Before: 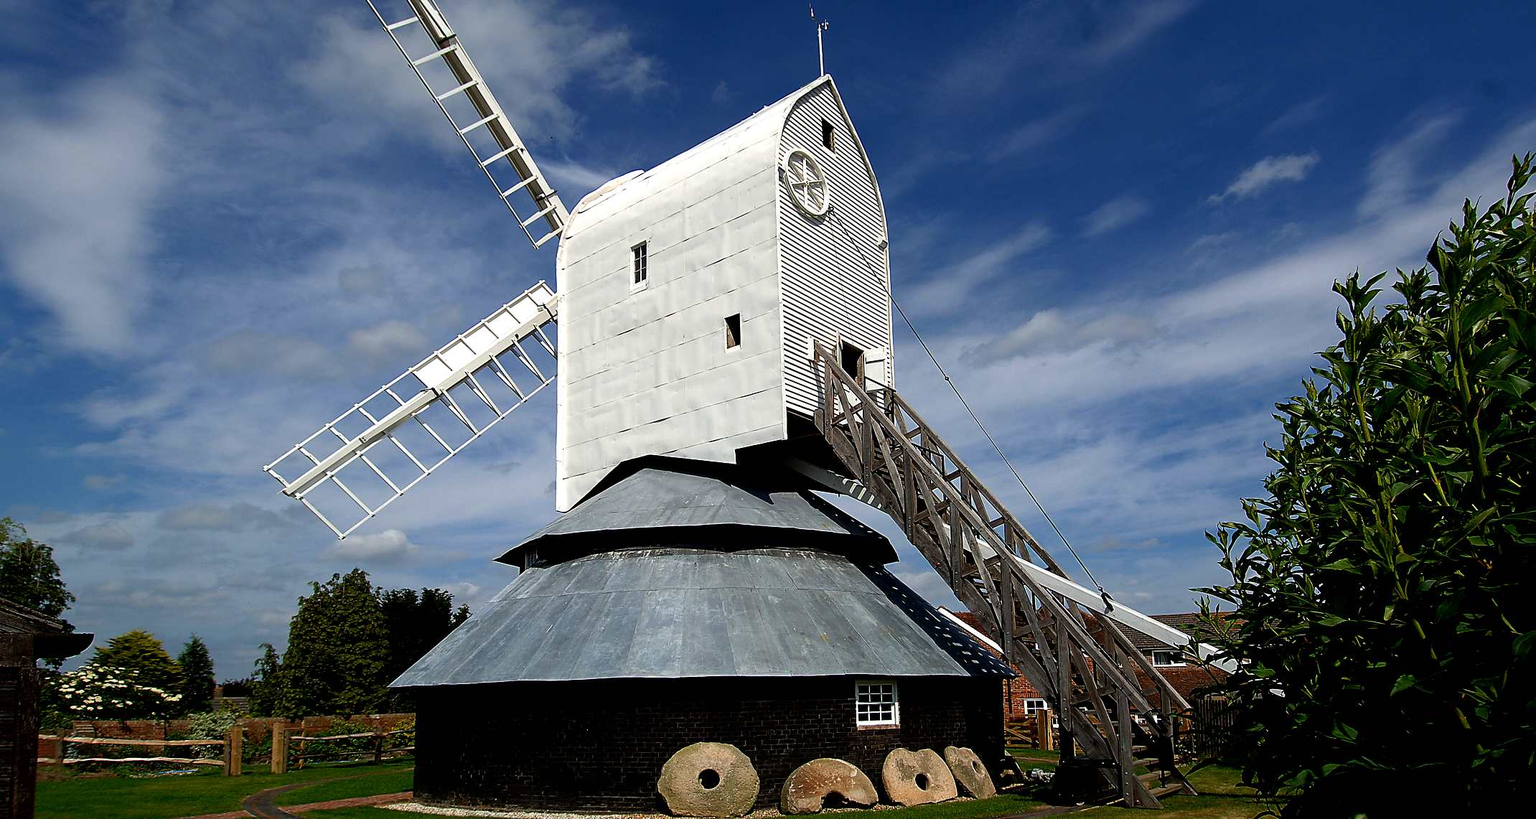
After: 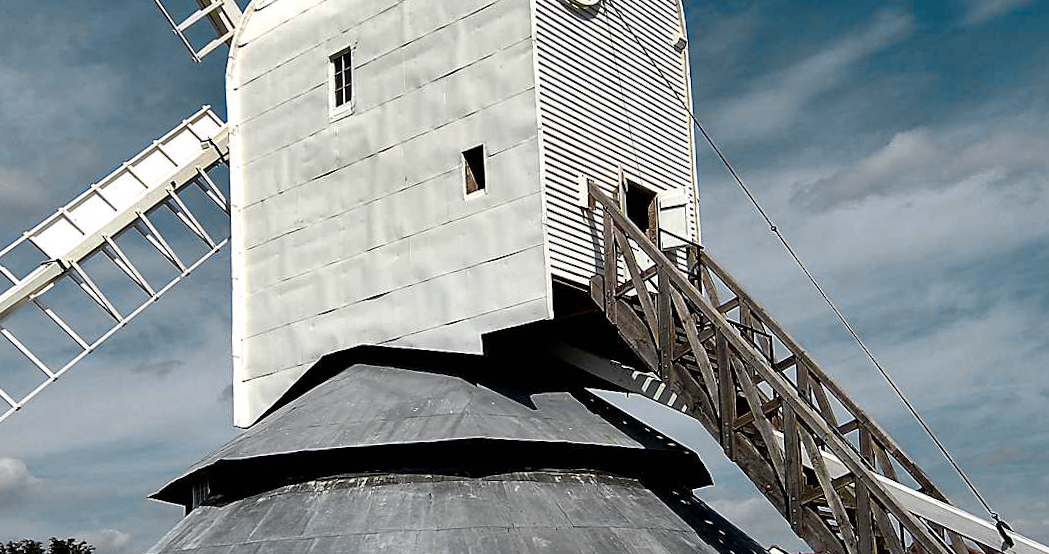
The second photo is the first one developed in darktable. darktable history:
rotate and perspective: rotation -1.42°, crop left 0.016, crop right 0.984, crop top 0.035, crop bottom 0.965
color zones: curves: ch0 [(0.257, 0.558) (0.75, 0.565)]; ch1 [(0.004, 0.857) (0.14, 0.416) (0.257, 0.695) (0.442, 0.032) (0.736, 0.266) (0.891, 0.741)]; ch2 [(0, 0.623) (0.112, 0.436) (0.271, 0.474) (0.516, 0.64) (0.743, 0.286)]
crop: left 25%, top 25%, right 25%, bottom 25%
shadows and highlights: low approximation 0.01, soften with gaussian
